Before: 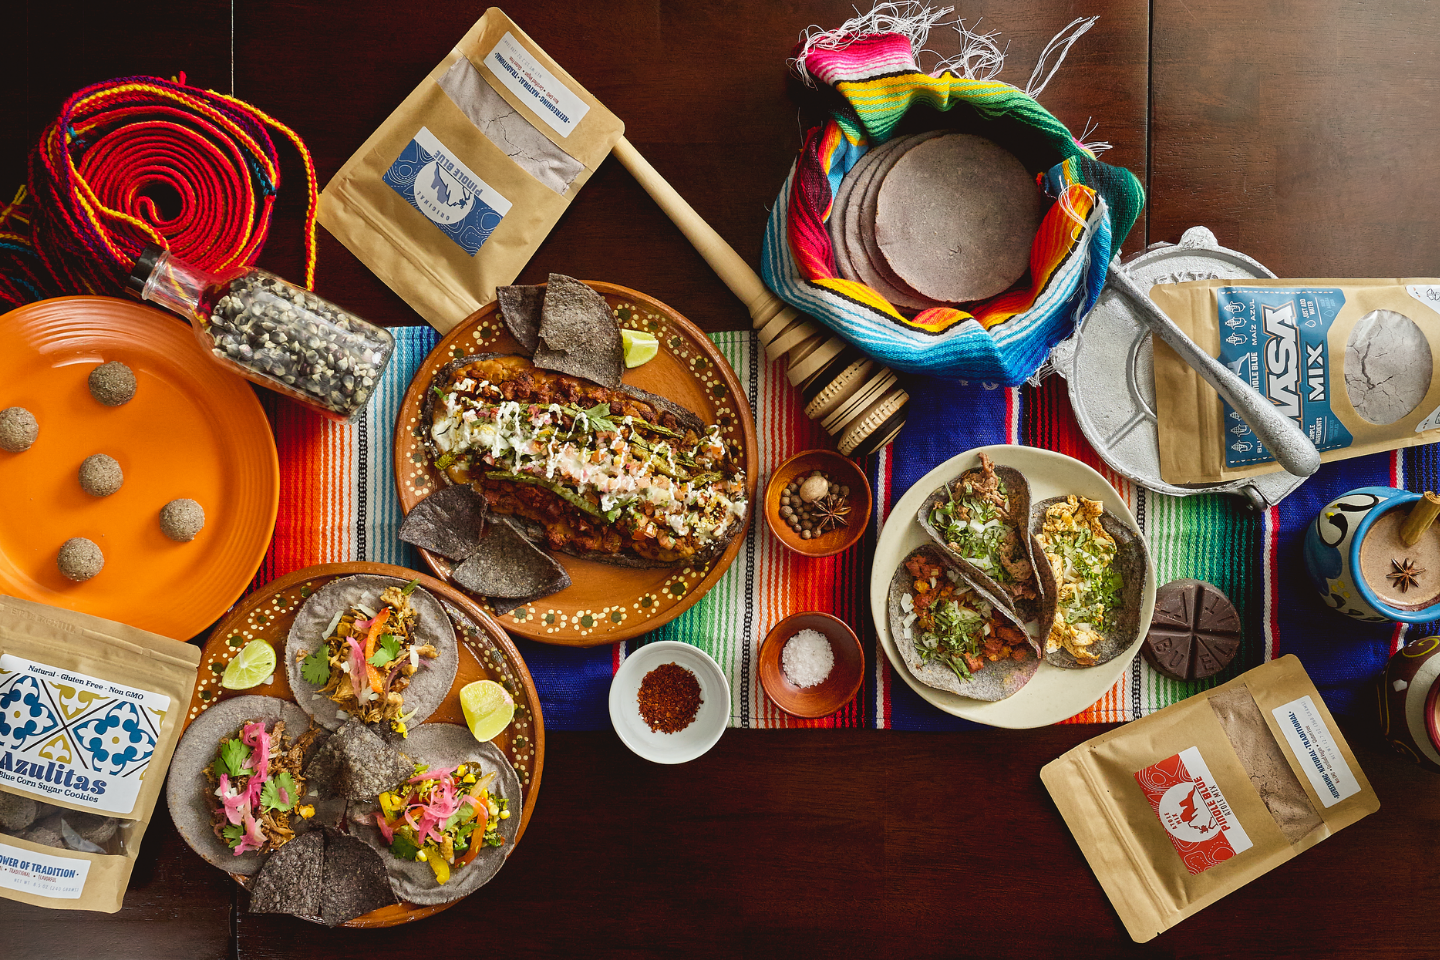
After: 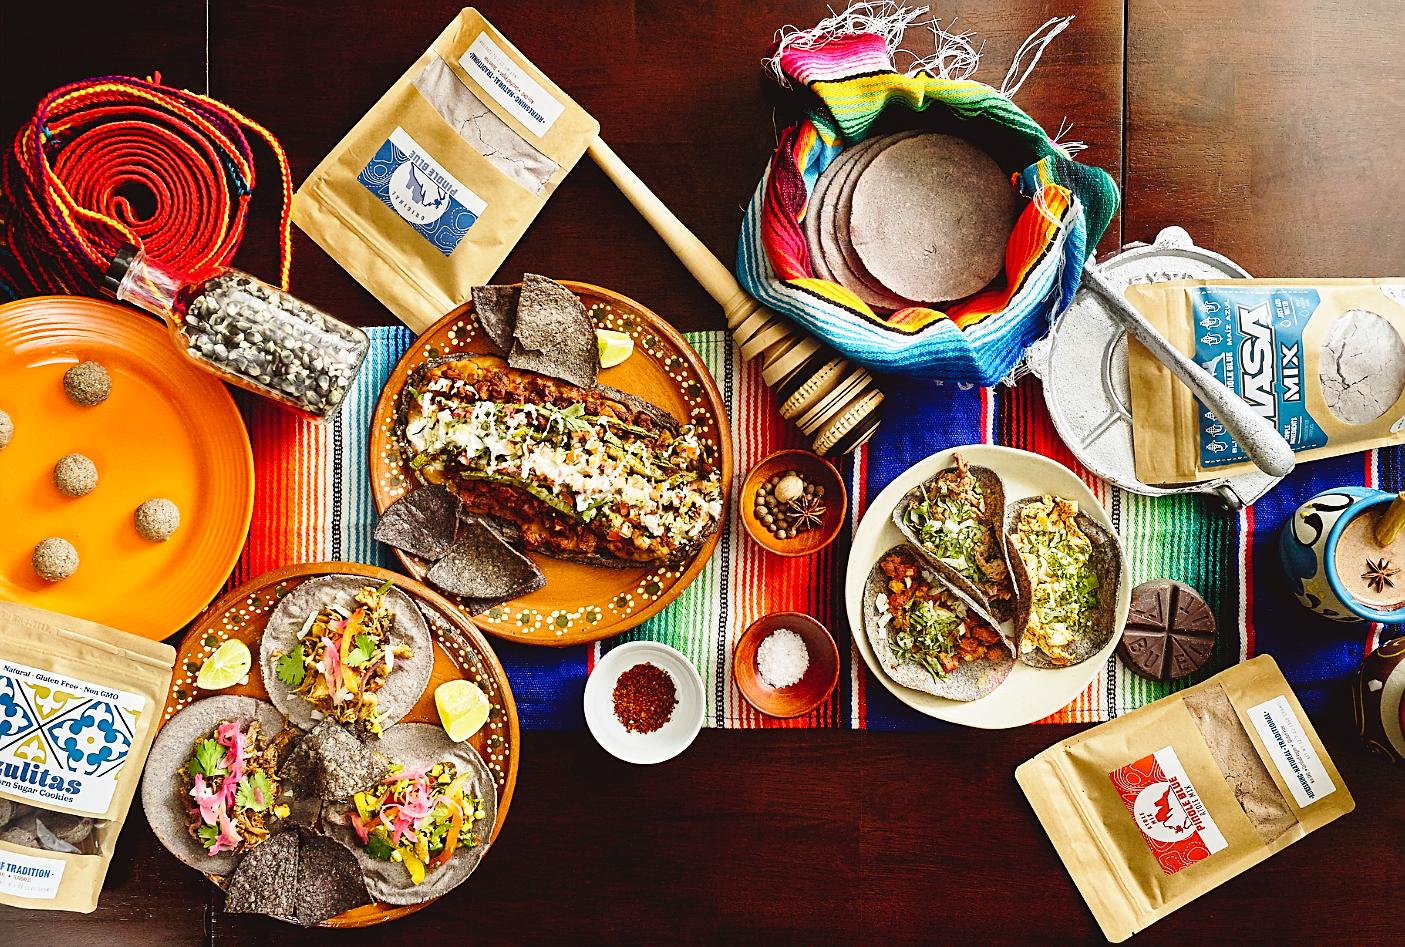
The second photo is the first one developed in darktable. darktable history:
base curve: curves: ch0 [(0, 0) (0.028, 0.03) (0.121, 0.232) (0.46, 0.748) (0.859, 0.968) (1, 1)], preserve colors none
crop and rotate: left 1.774%, right 0.633%, bottom 1.28%
sharpen: on, module defaults
